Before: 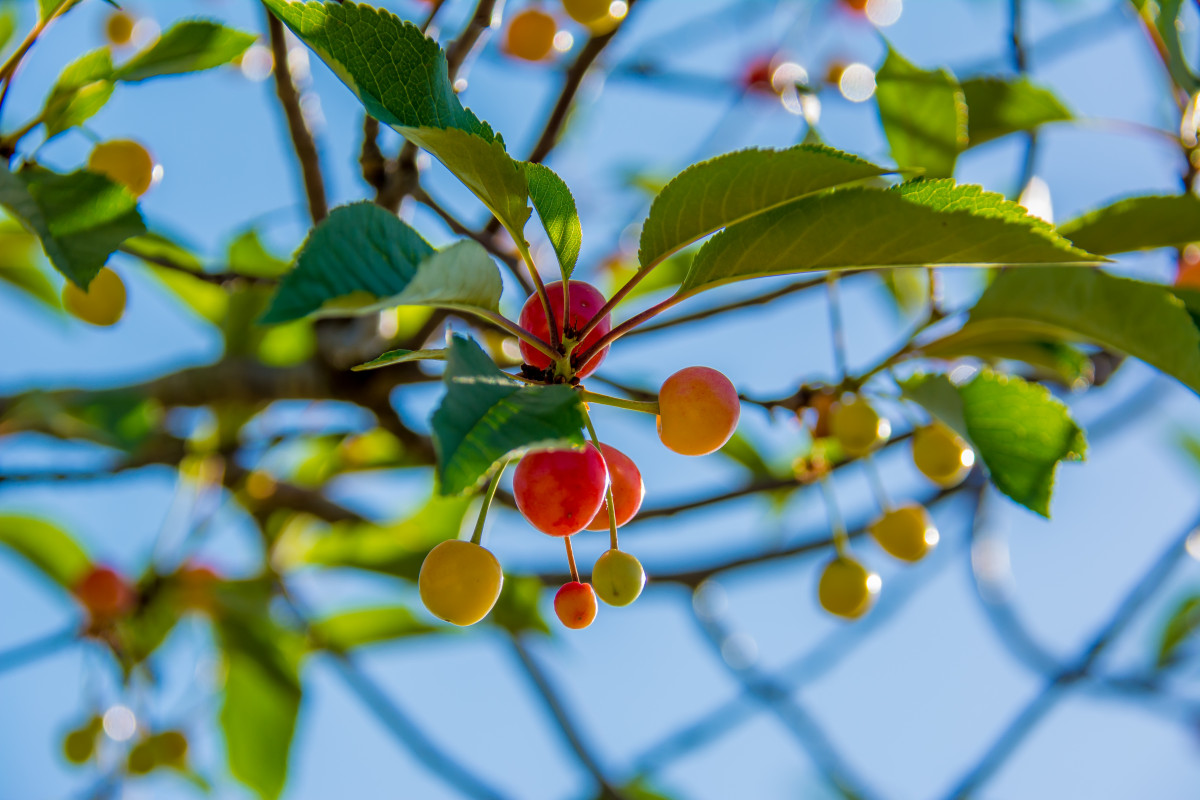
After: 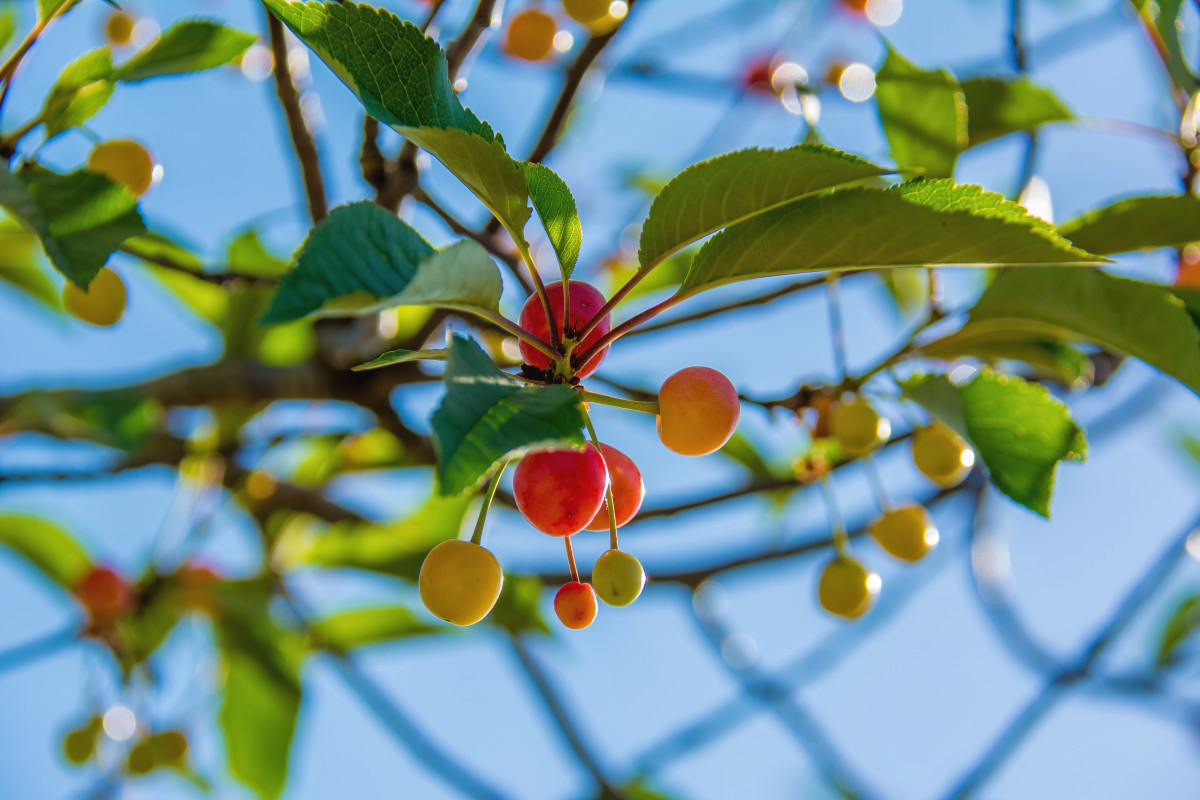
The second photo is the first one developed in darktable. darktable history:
local contrast: mode bilateral grid, contrast 10, coarseness 25, detail 115%, midtone range 0.2
exposure: black level correction -0.003, exposure 0.031 EV, compensate highlight preservation false
